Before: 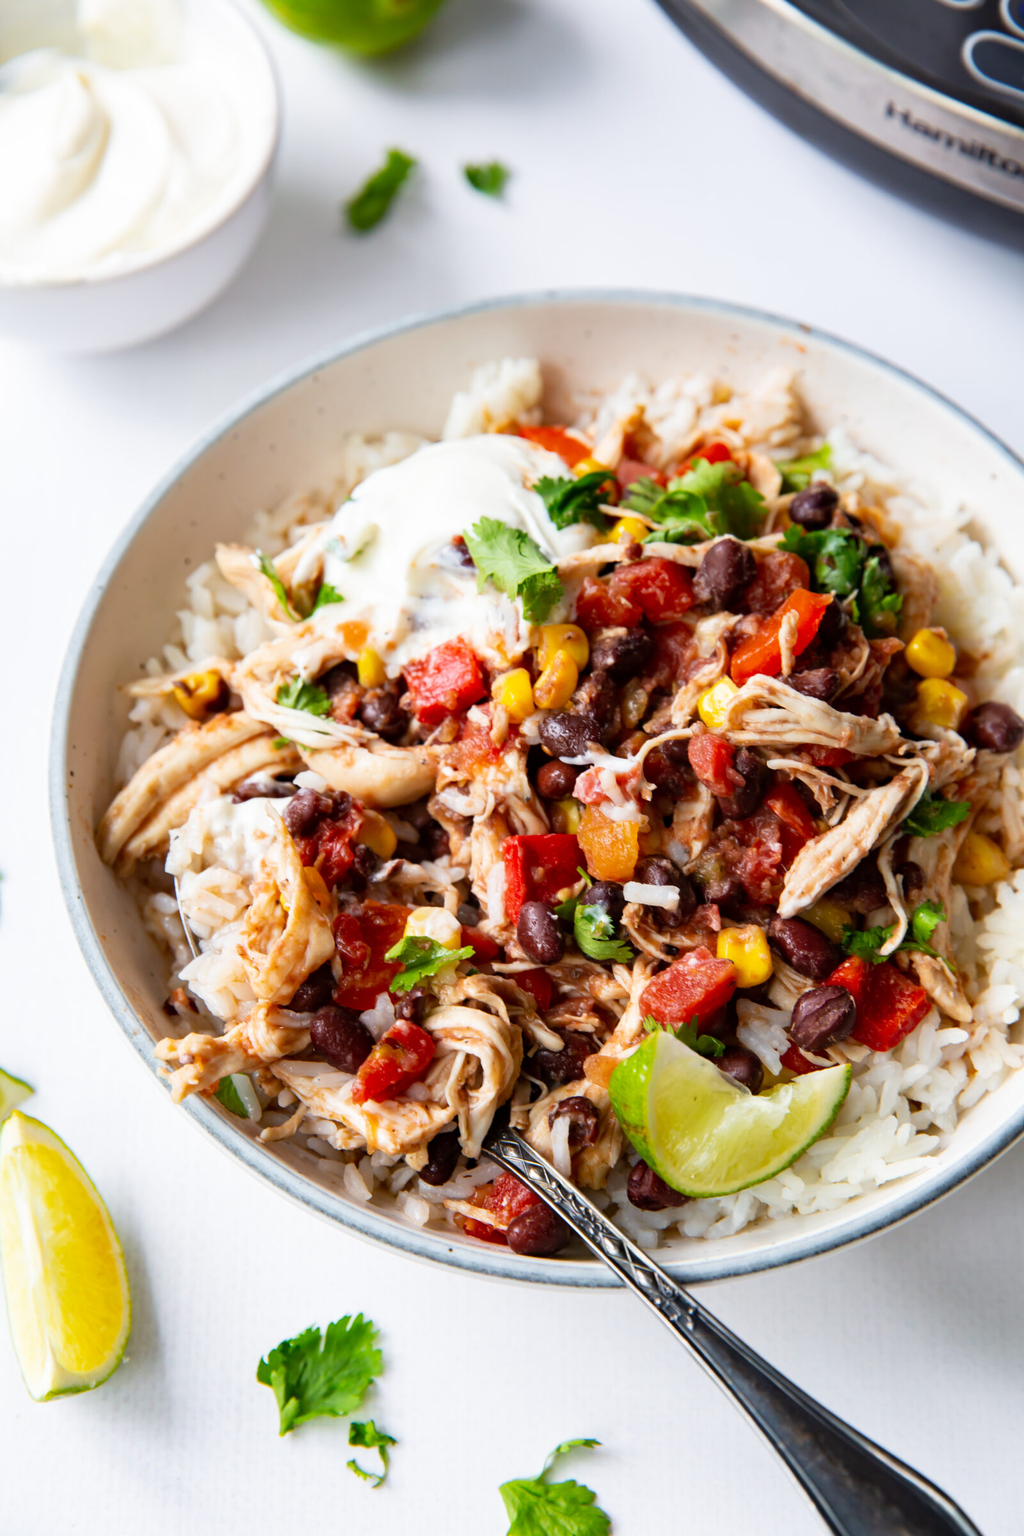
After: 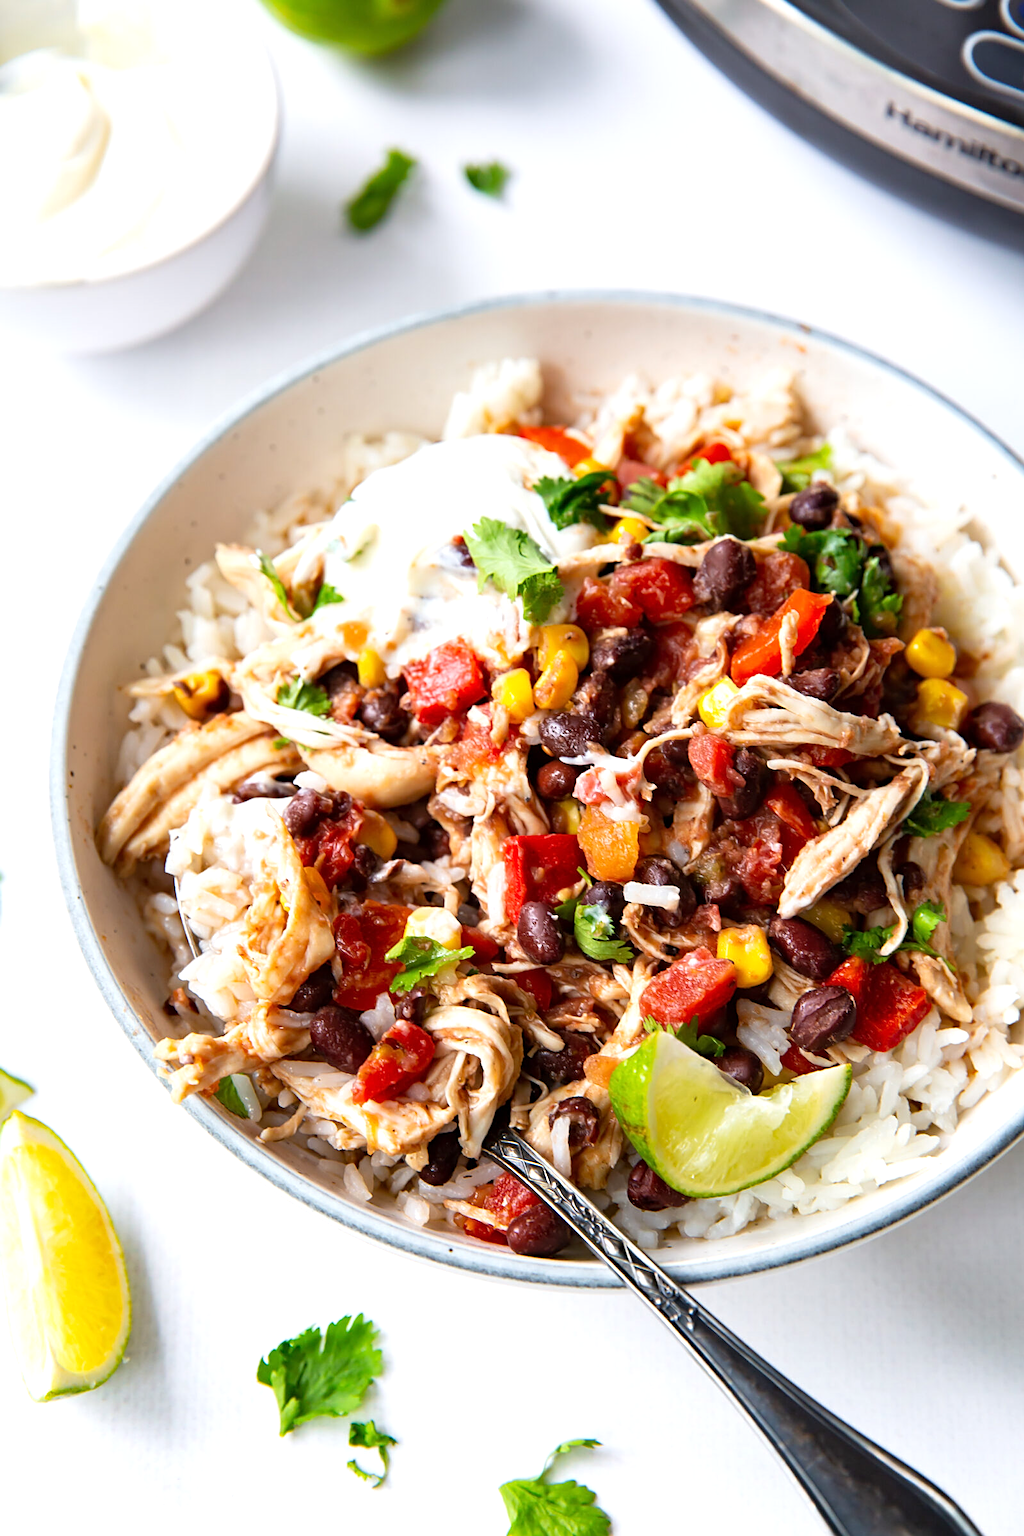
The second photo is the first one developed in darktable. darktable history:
exposure: exposure 0.298 EV, compensate highlight preservation false
sharpen: on, module defaults
